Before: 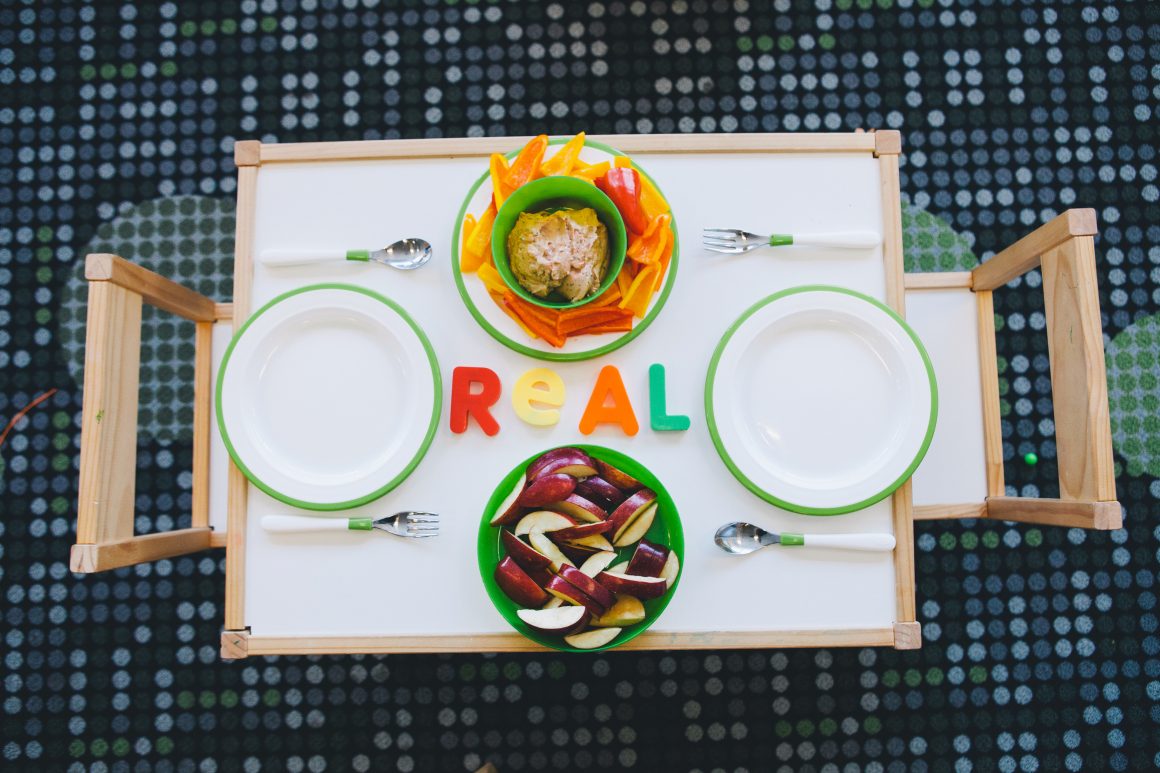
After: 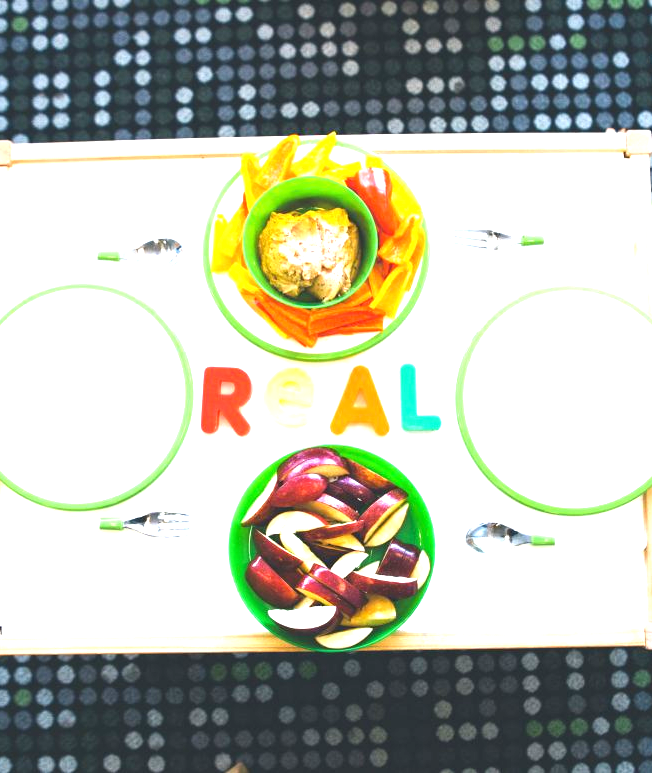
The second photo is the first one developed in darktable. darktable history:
crop: left 21.496%, right 22.254%
exposure: black level correction 0, exposure 1.45 EV, compensate exposure bias true, compensate highlight preservation false
